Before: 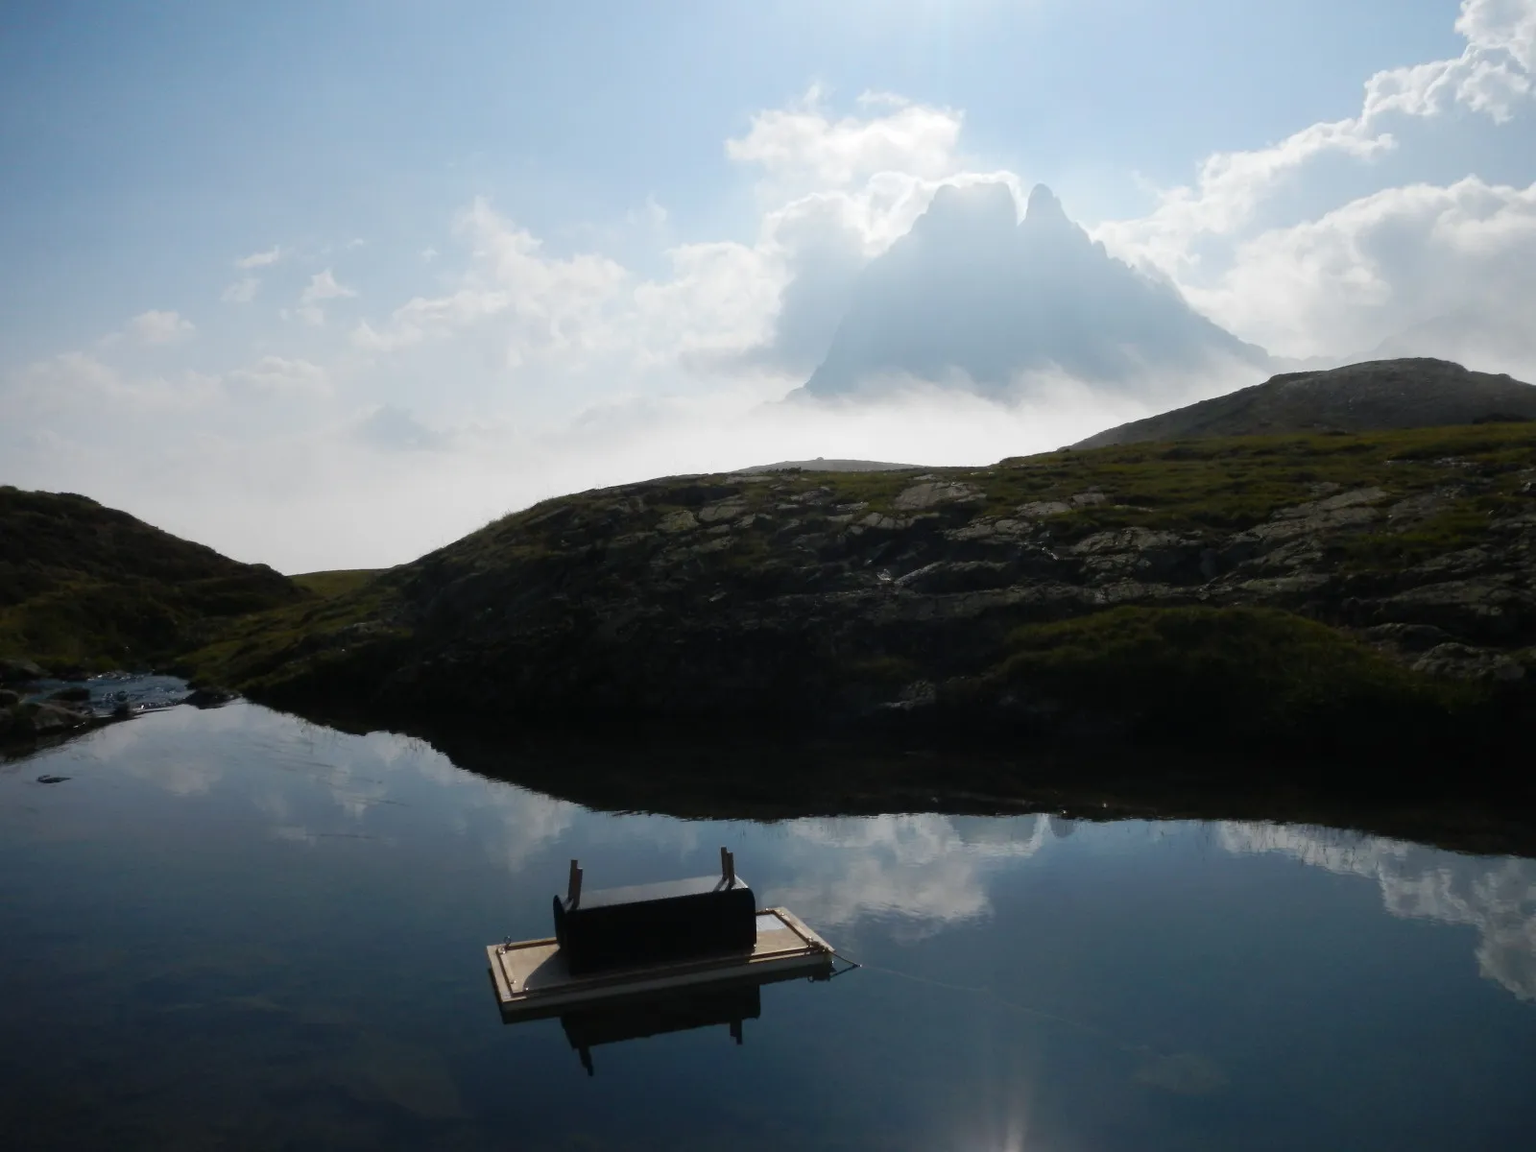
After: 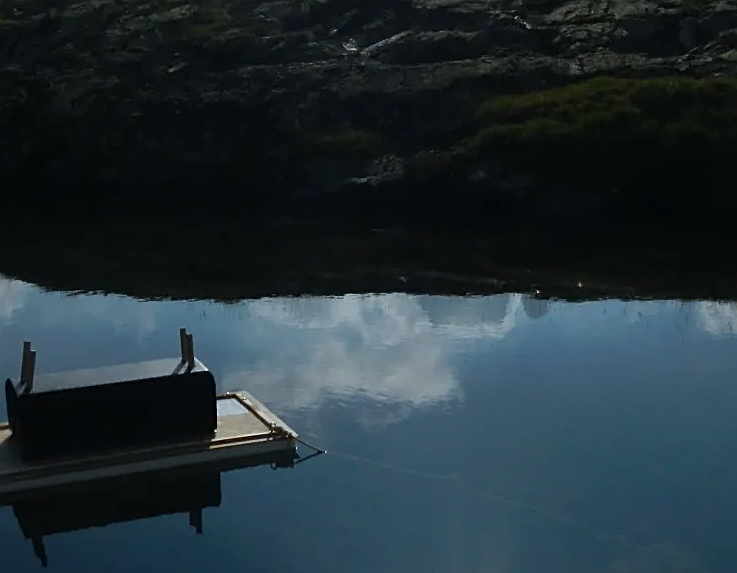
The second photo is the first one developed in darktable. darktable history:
sharpen: amount 0.538
color calibration: illuminant Planckian (black body), adaptation linear Bradford (ICC v4), x 0.364, y 0.366, temperature 4416.73 K
crop: left 35.71%, top 46.243%, right 18.214%, bottom 5.951%
